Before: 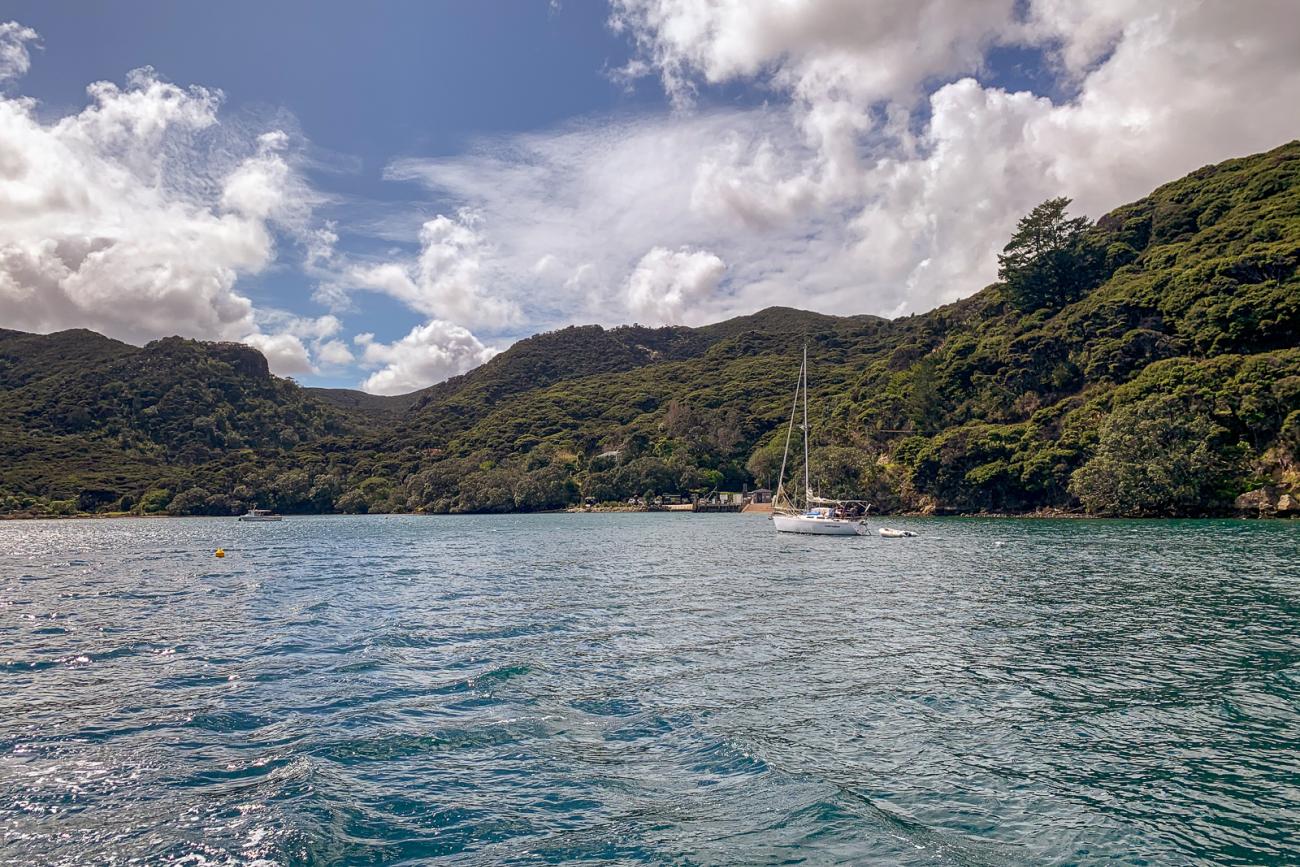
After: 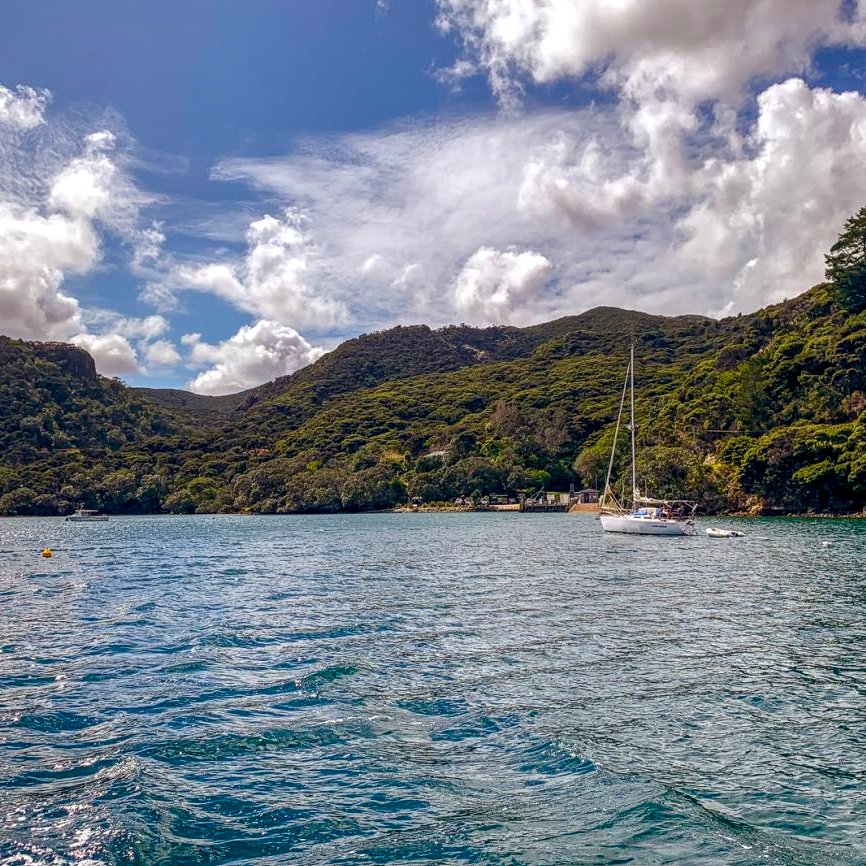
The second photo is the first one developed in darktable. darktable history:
local contrast: on, module defaults
shadows and highlights: shadows -20.42, white point adjustment -2.11, highlights -35.2, highlights color adjustment 0.378%
color balance rgb: perceptual saturation grading › global saturation 20%, perceptual saturation grading › highlights -25.08%, perceptual saturation grading › shadows 49.833%, global vibrance 25.117%, contrast 10.306%
crop and rotate: left 13.354%, right 20.003%
